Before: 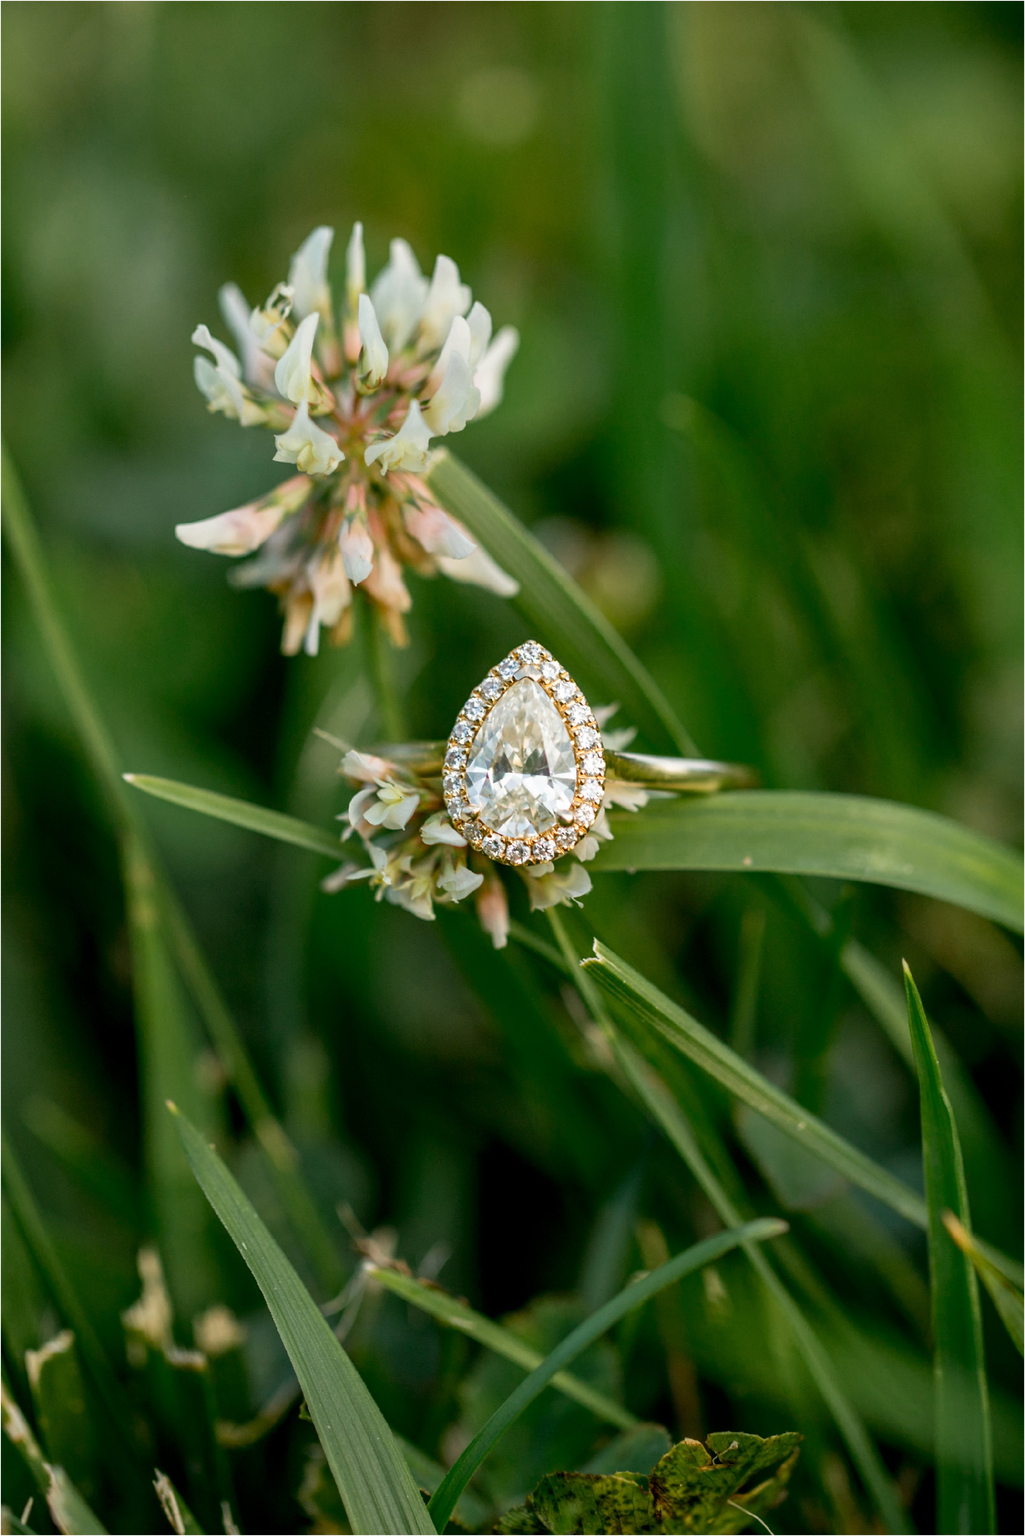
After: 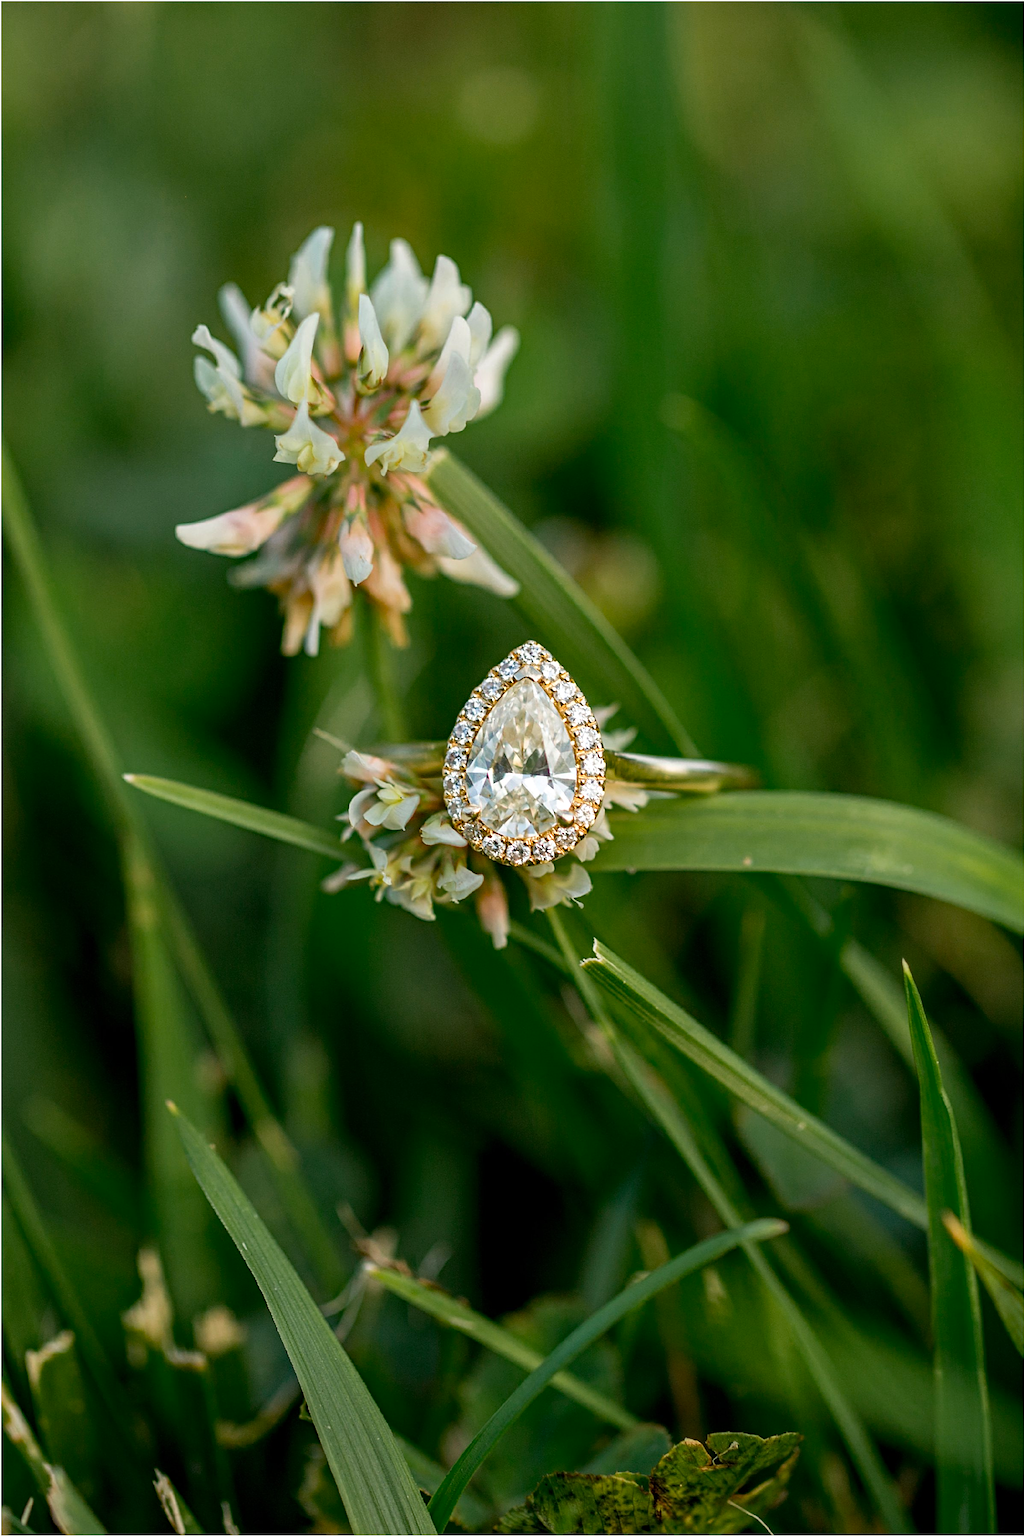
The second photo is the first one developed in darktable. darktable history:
haze removal: strength 0.29, distance 0.25, compatibility mode true, adaptive false
sharpen: on, module defaults
tone equalizer: on, module defaults
